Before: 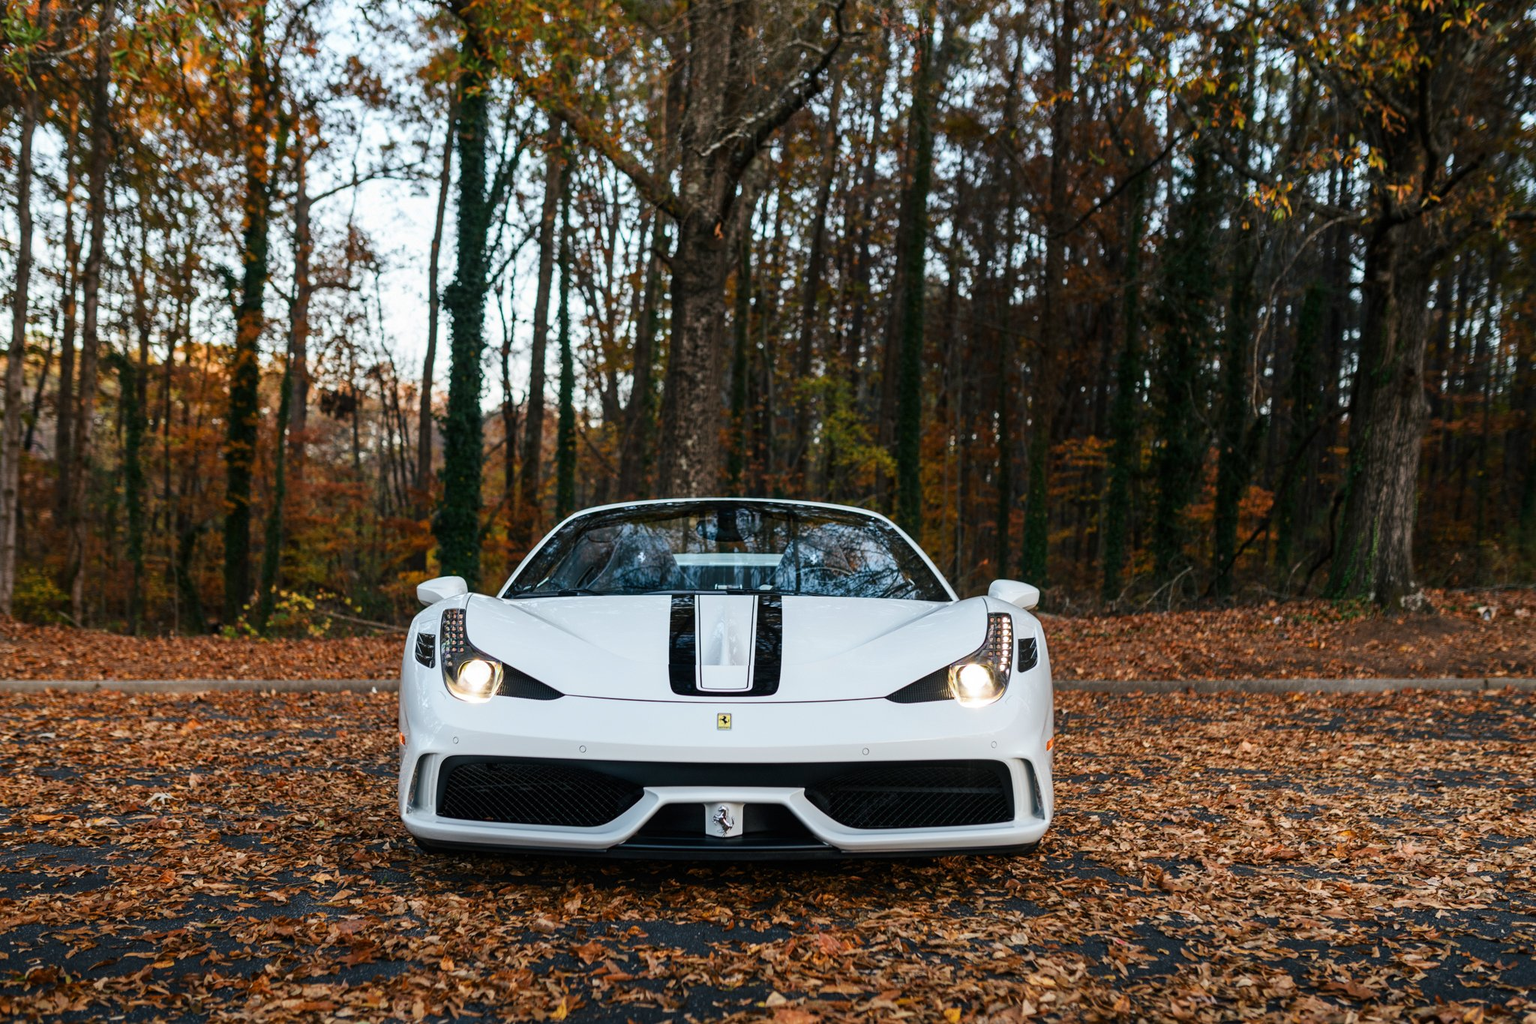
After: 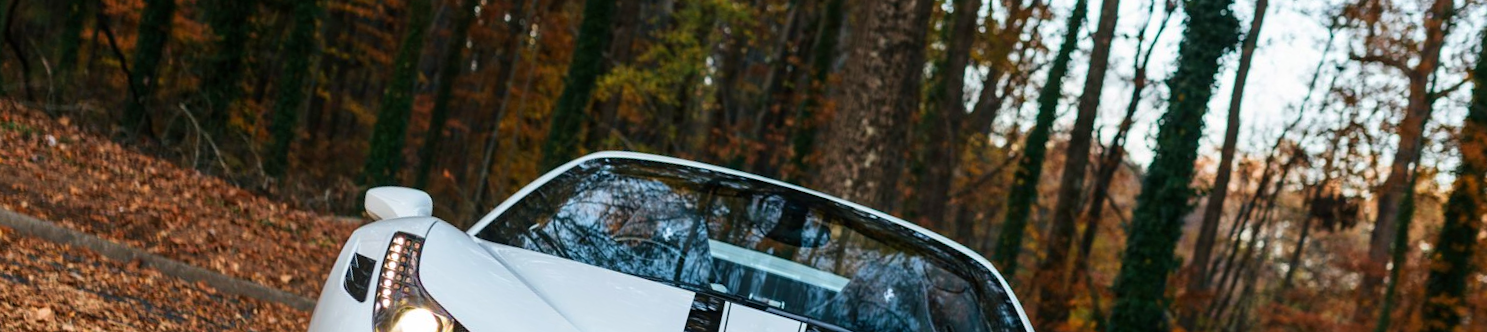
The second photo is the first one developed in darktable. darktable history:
crop and rotate: angle 16.12°, top 30.835%, bottom 35.653%
velvia: on, module defaults
